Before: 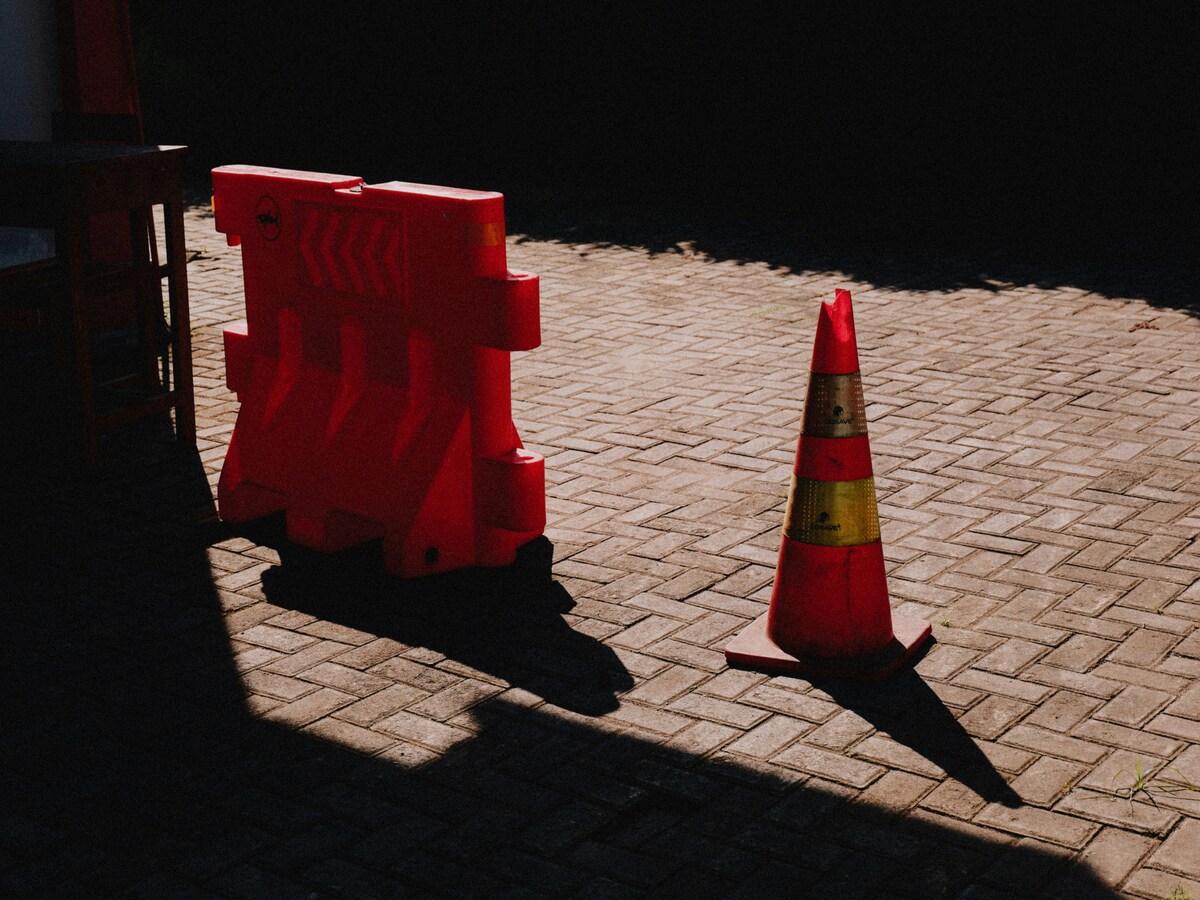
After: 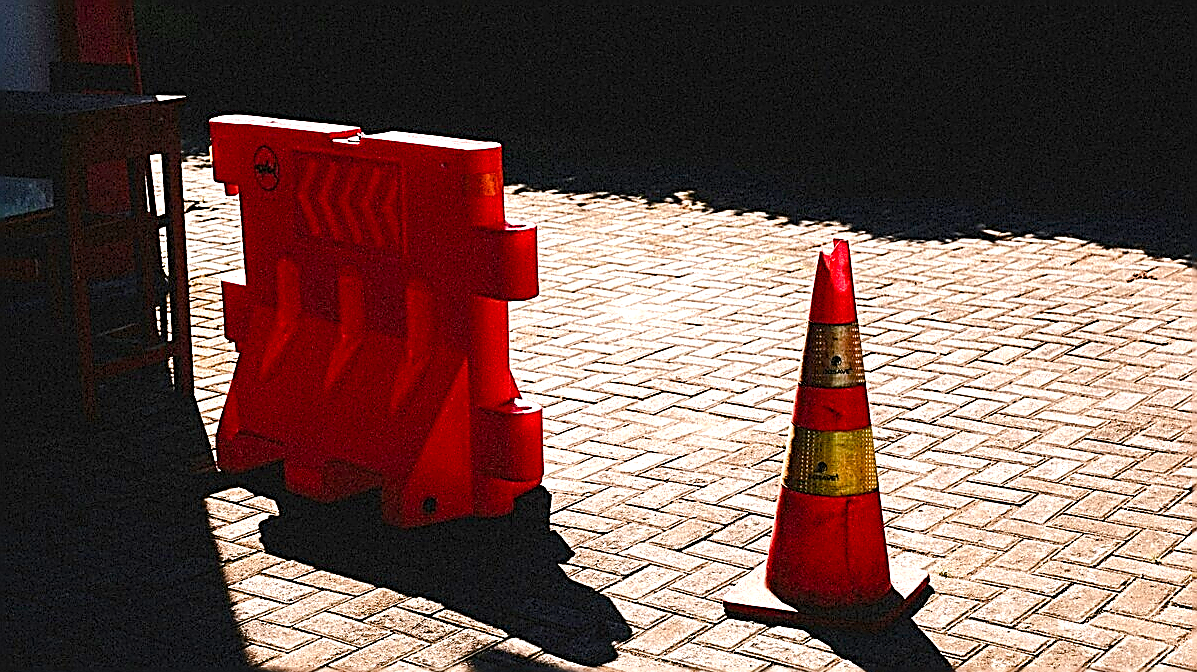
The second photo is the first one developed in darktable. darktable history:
tone equalizer: edges refinement/feathering 500, mask exposure compensation -1.57 EV, preserve details no
sharpen: amount 1.989
color balance rgb: perceptual saturation grading › global saturation 20%, perceptual saturation grading › highlights -25.107%, perceptual saturation grading › shadows 25.295%, perceptual brilliance grading › global brilliance 4.684%
exposure: exposure 1.091 EV, compensate highlight preservation false
crop: left 0.236%, top 5.56%, bottom 19.768%
